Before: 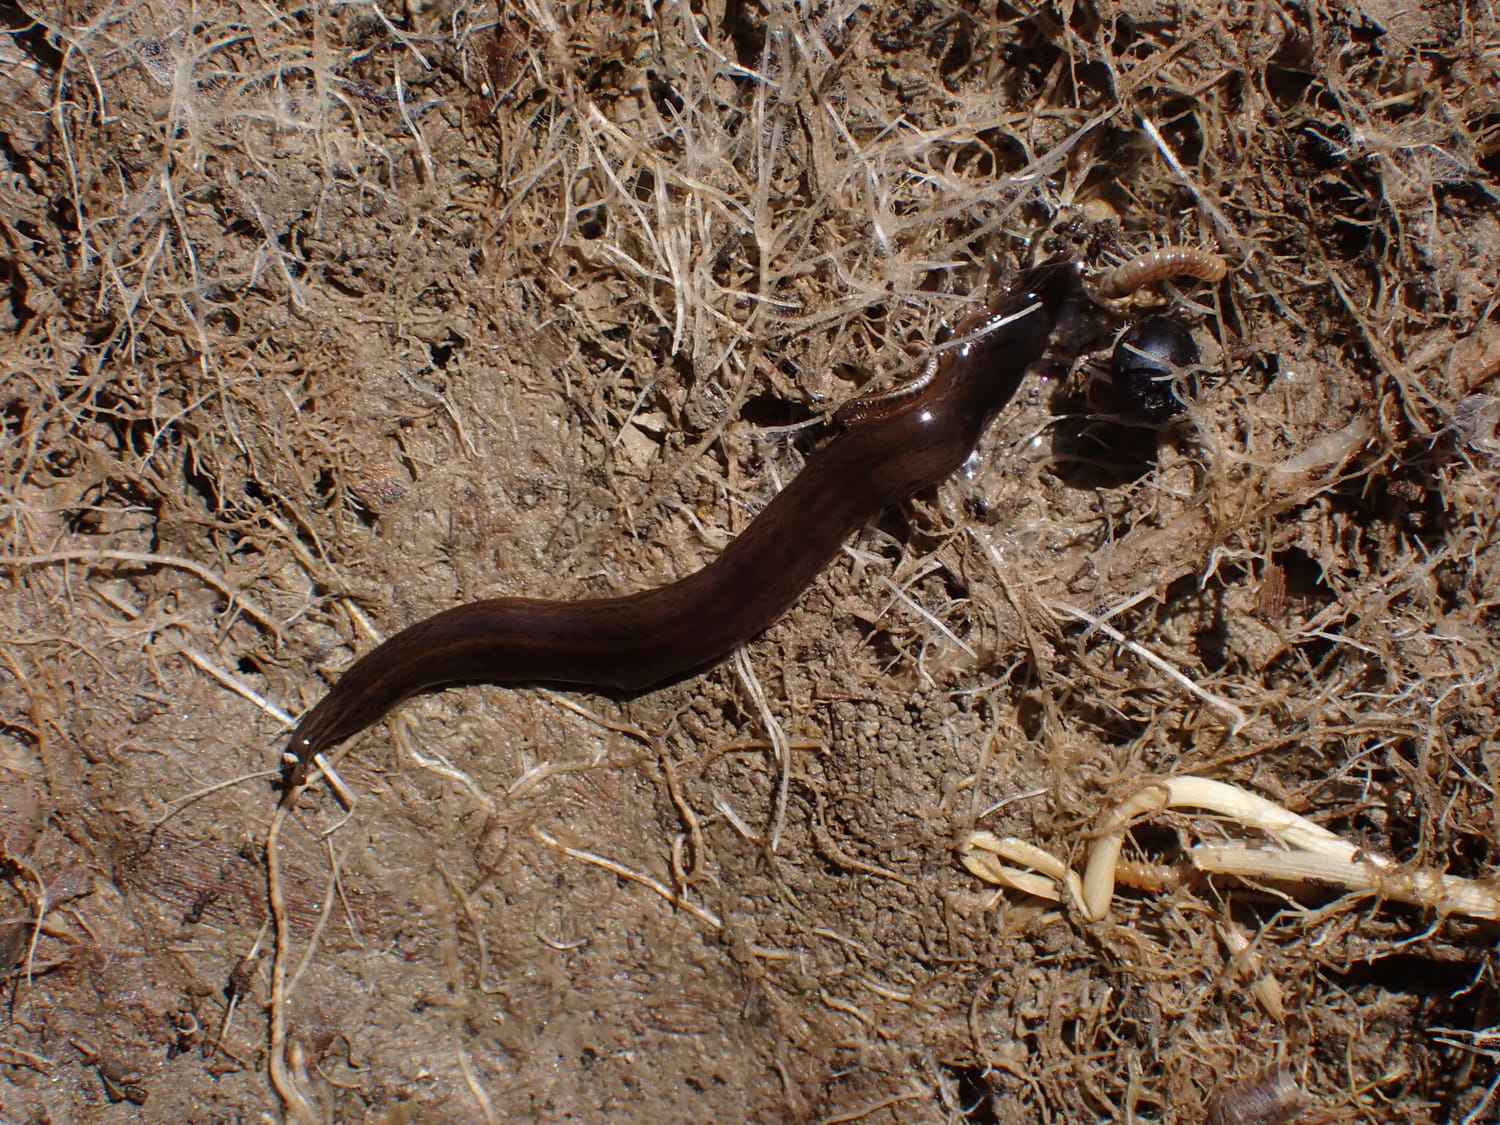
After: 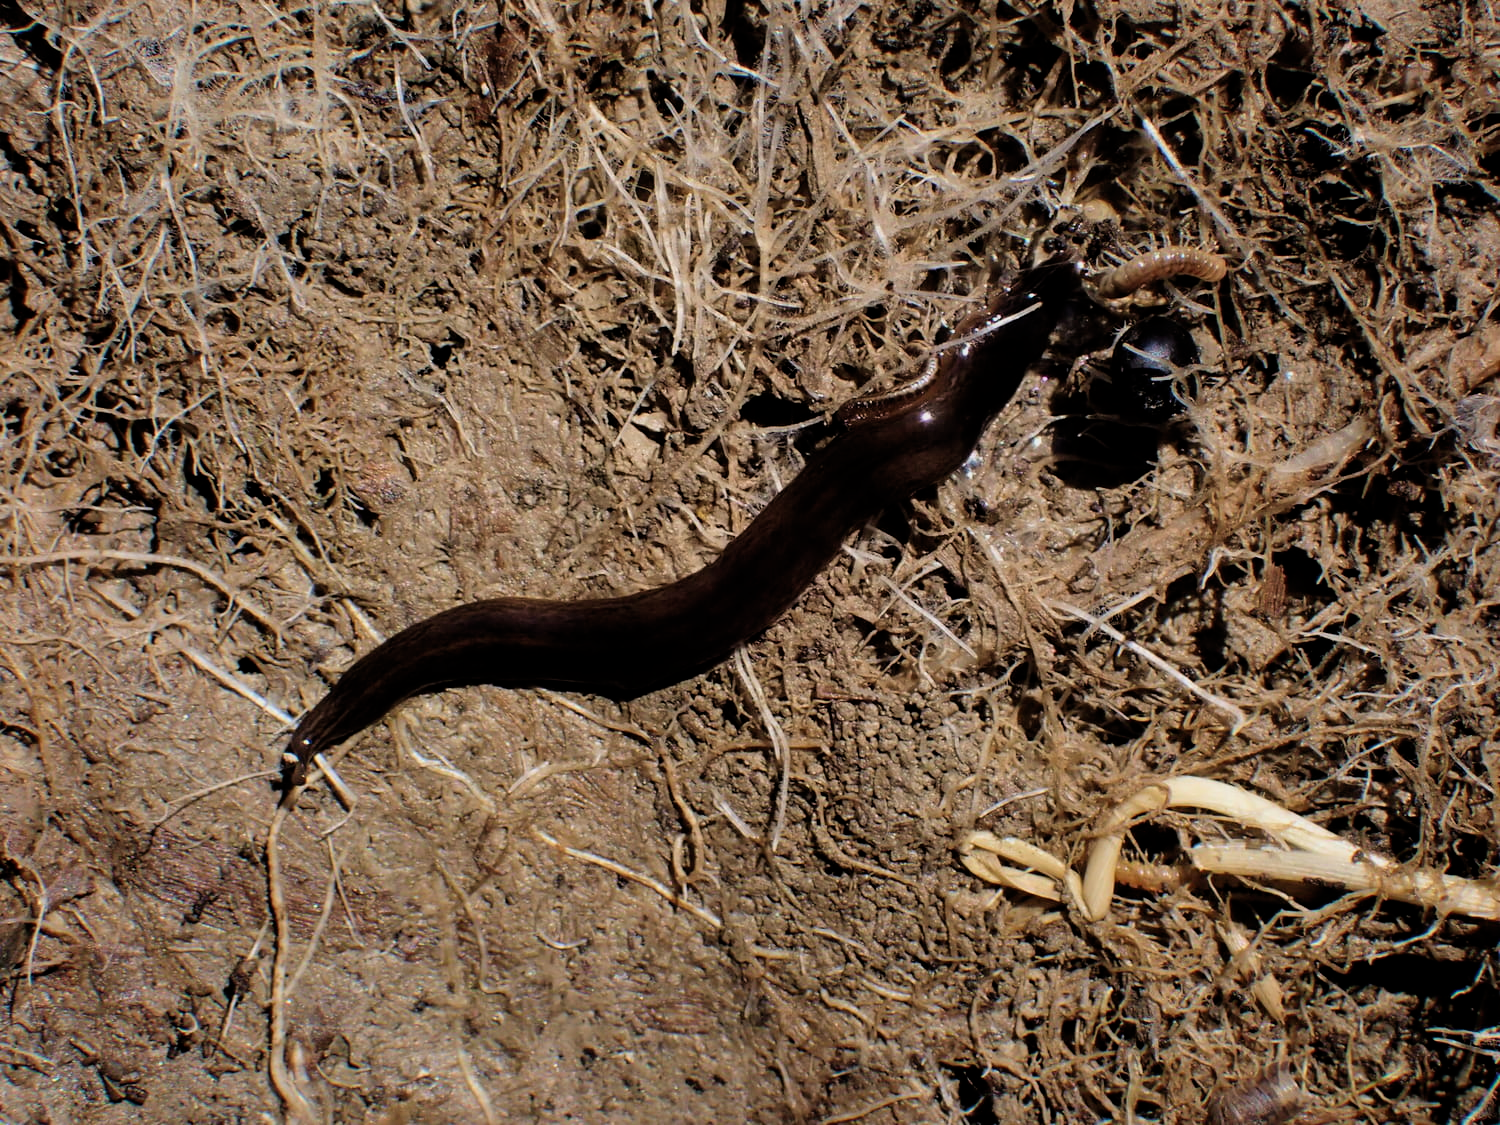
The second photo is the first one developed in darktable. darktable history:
tone equalizer: edges refinement/feathering 500, mask exposure compensation -1.57 EV, preserve details no
velvia: on, module defaults
filmic rgb: black relative exposure -11.79 EV, white relative exposure 5.4 EV, hardness 4.48, latitude 49.99%, contrast 1.145, color science v4 (2020)
